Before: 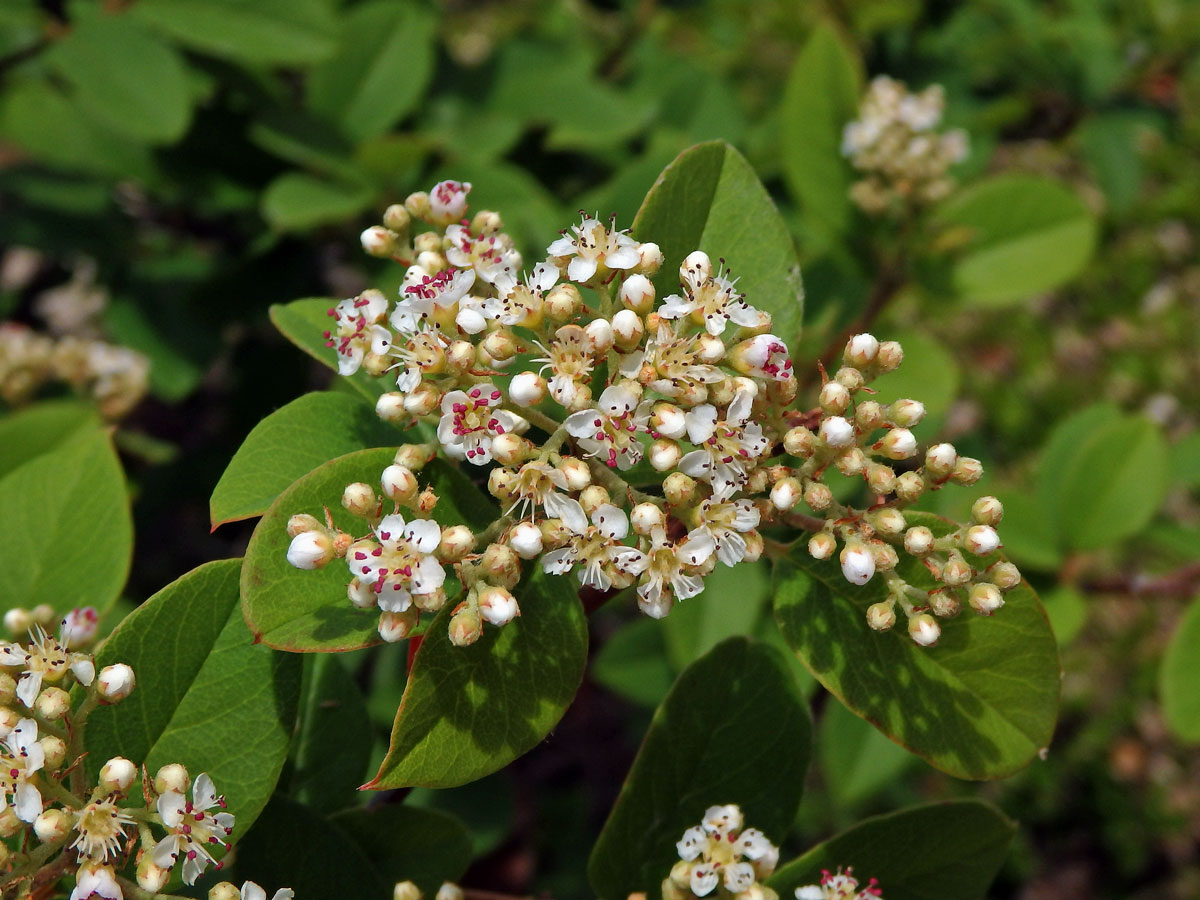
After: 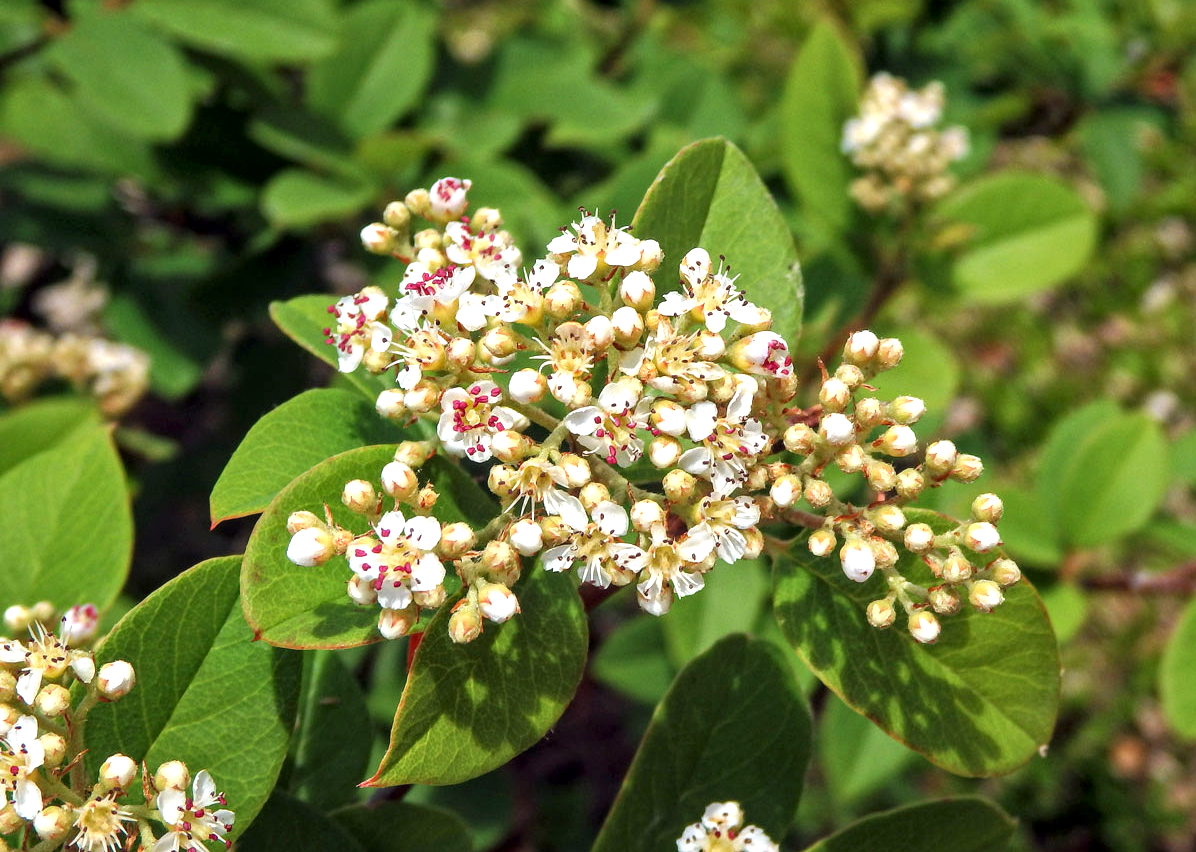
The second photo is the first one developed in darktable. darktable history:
exposure: exposure 0.913 EV, compensate highlight preservation false
local contrast: on, module defaults
crop: top 0.333%, right 0.257%, bottom 4.995%
